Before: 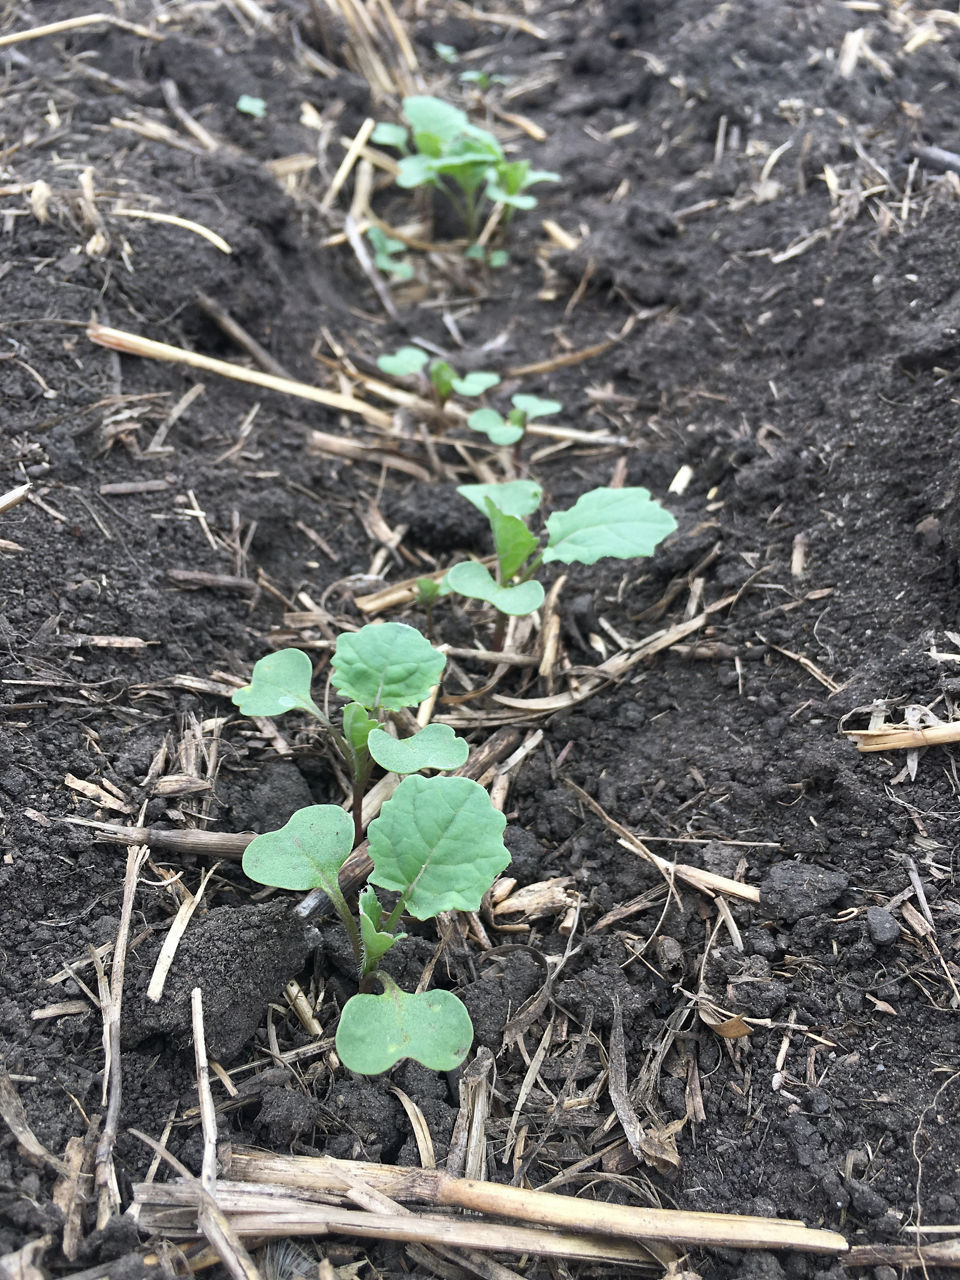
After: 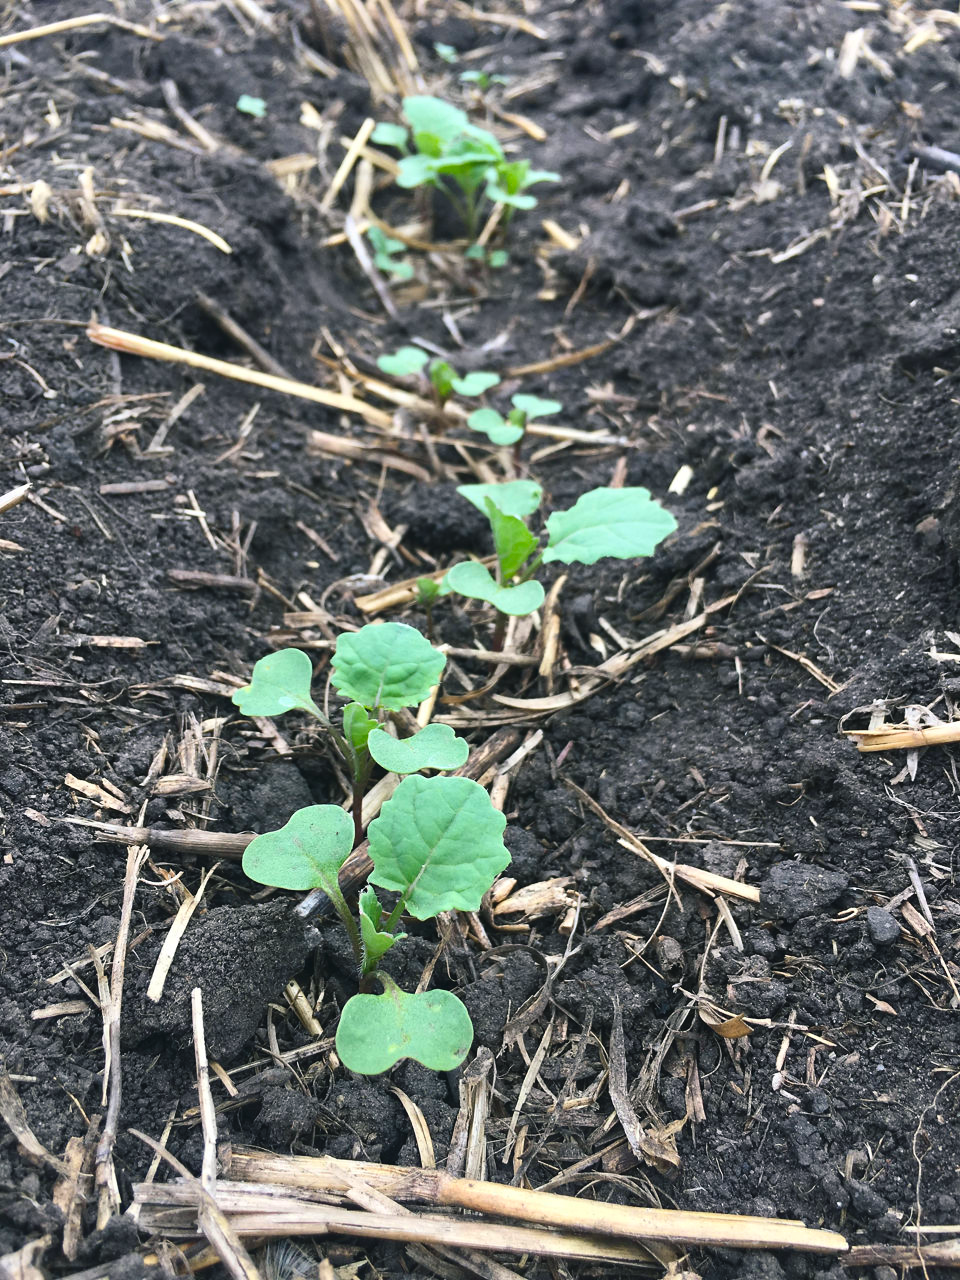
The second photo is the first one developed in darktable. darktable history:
color balance rgb: shadows lift › chroma 2.023%, shadows lift › hue 214.27°, global offset › luminance 0.712%, perceptual saturation grading › global saturation 15.141%, global vibrance 20%
contrast brightness saturation: contrast 0.15, brightness -0.014, saturation 0.097
